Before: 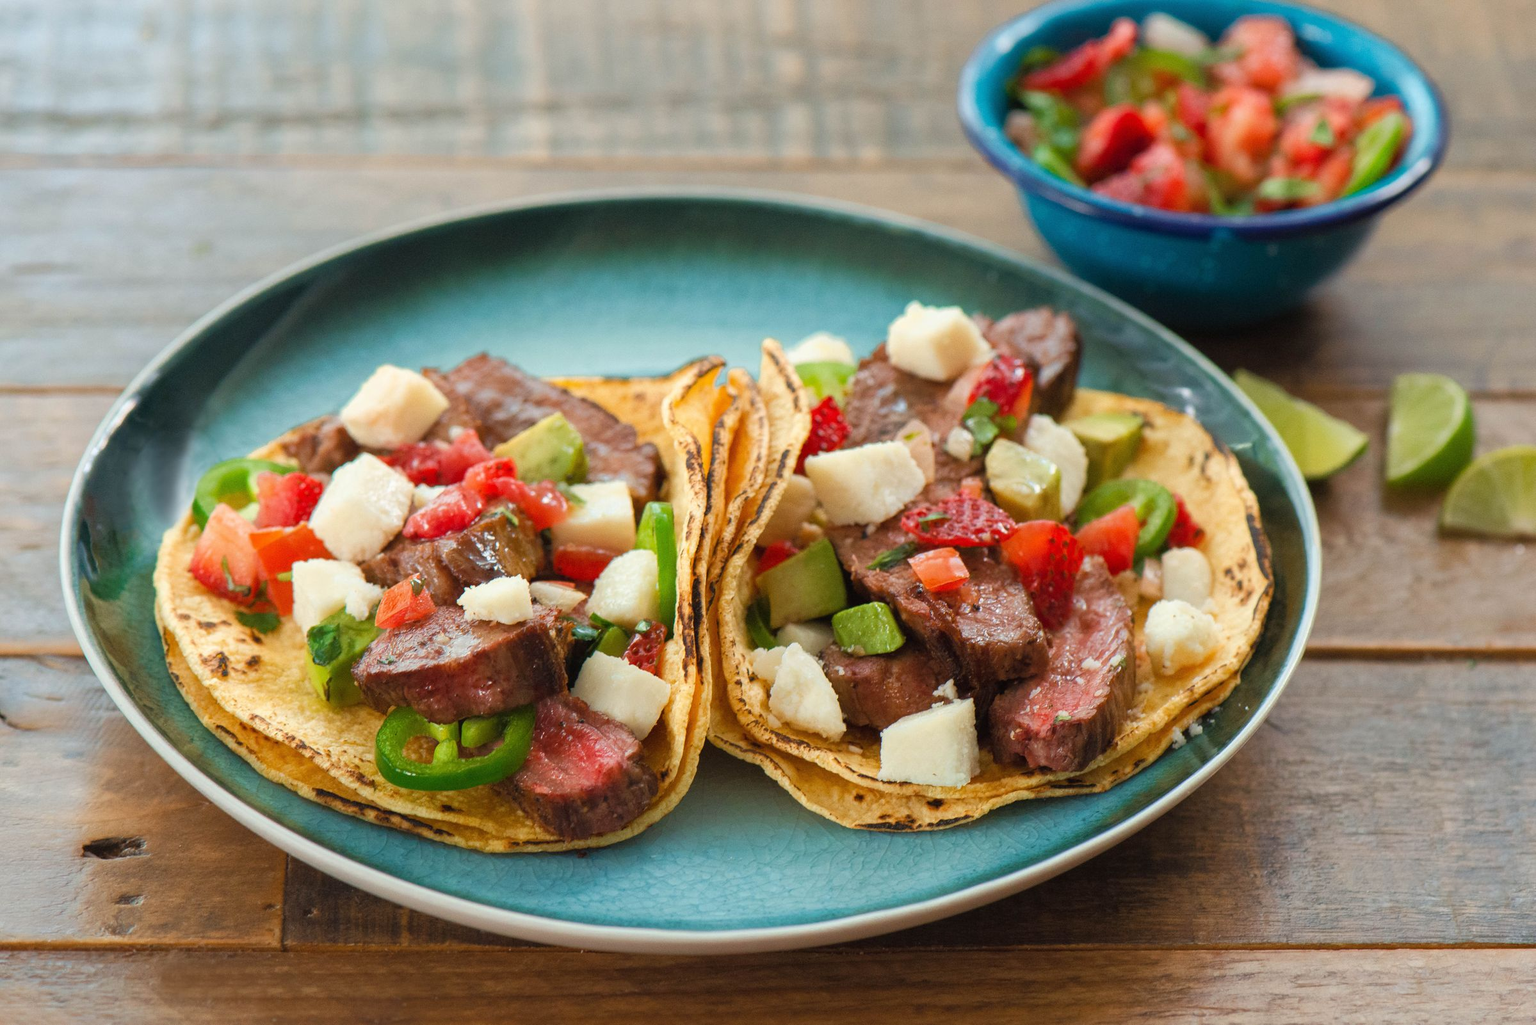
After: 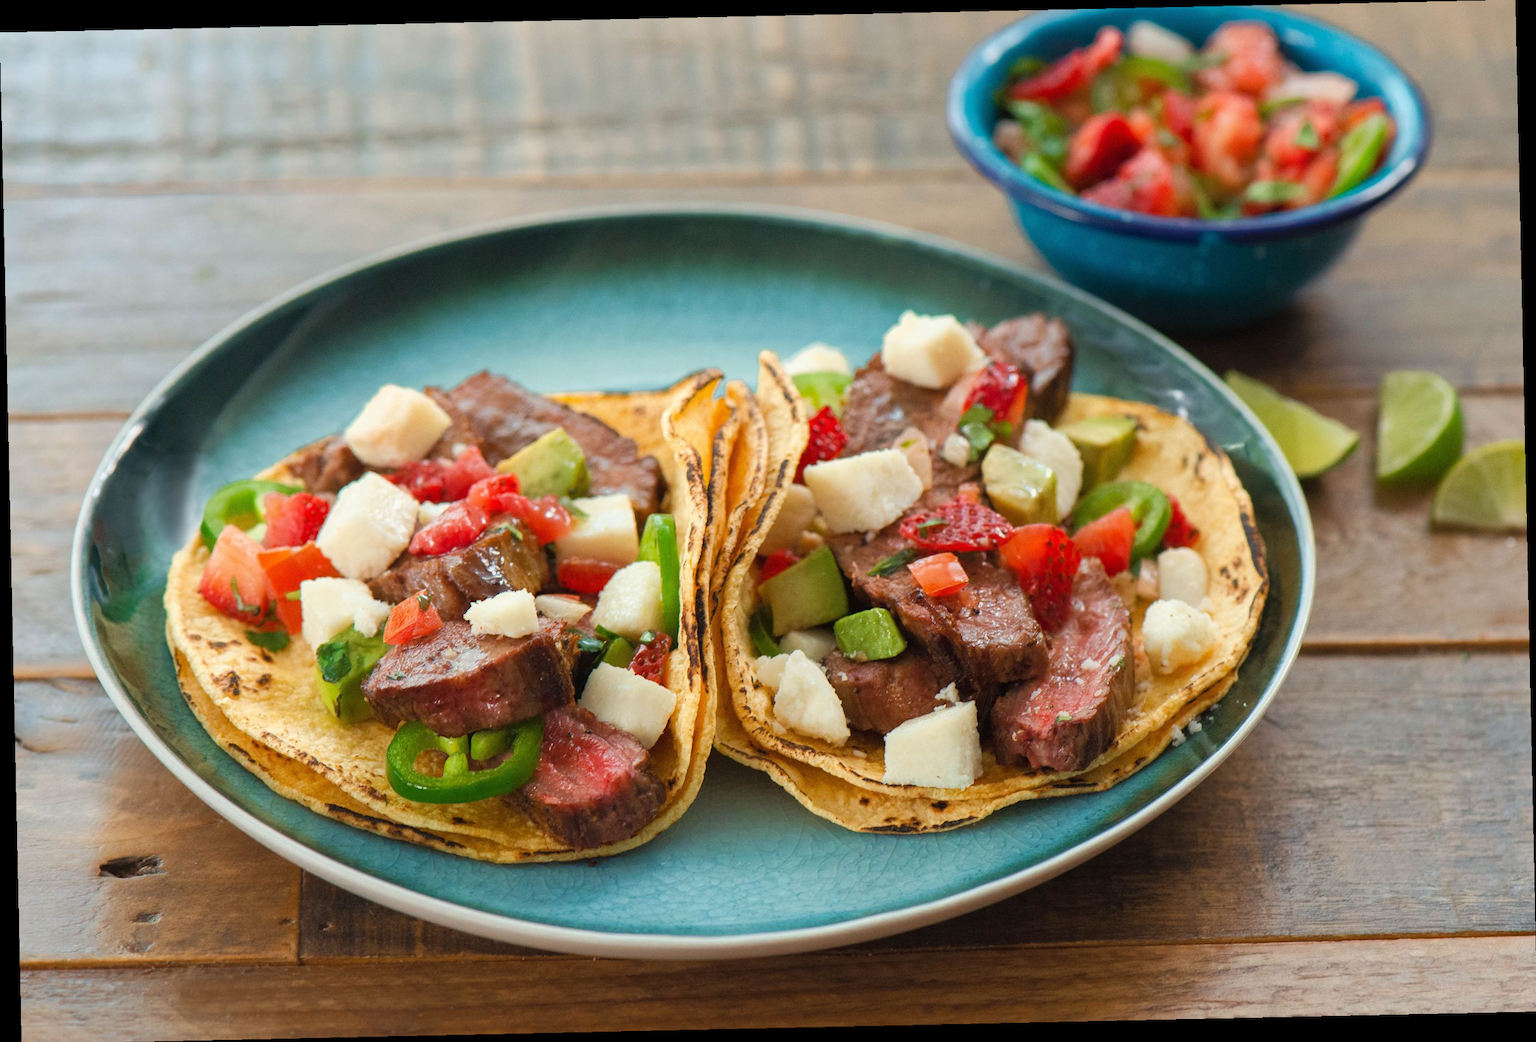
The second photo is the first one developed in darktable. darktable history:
rotate and perspective: rotation -1.24°, automatic cropping off
